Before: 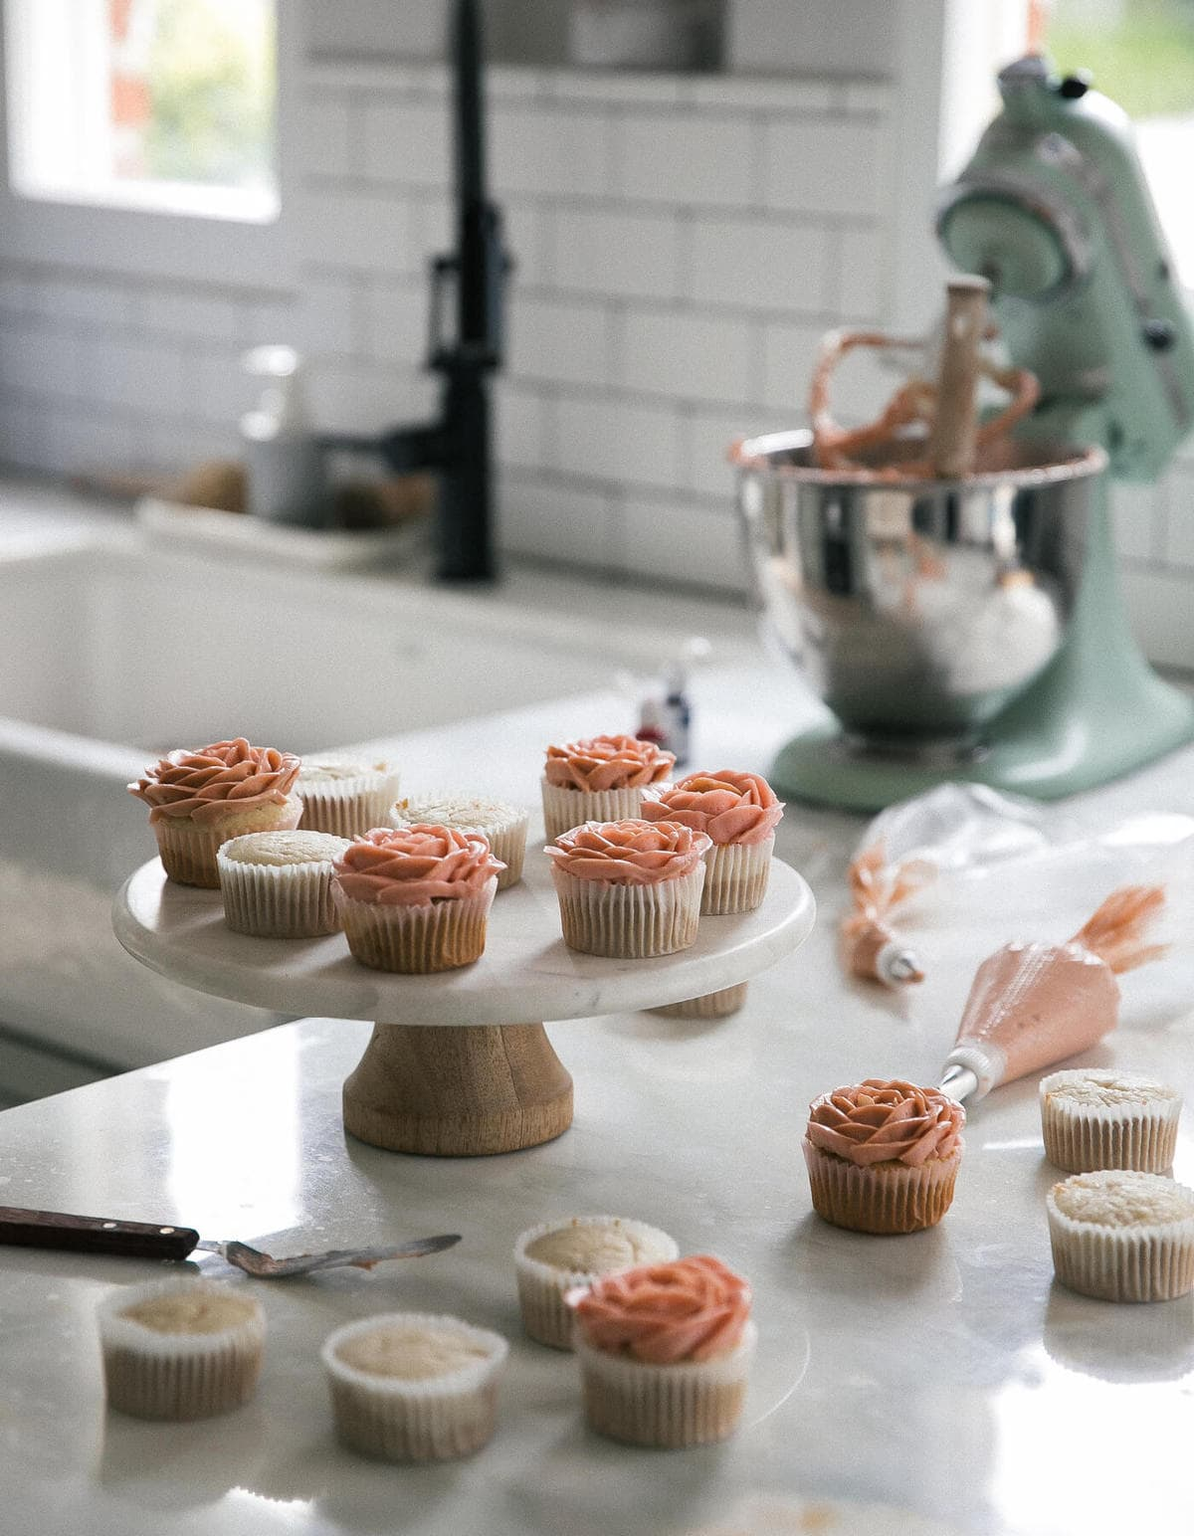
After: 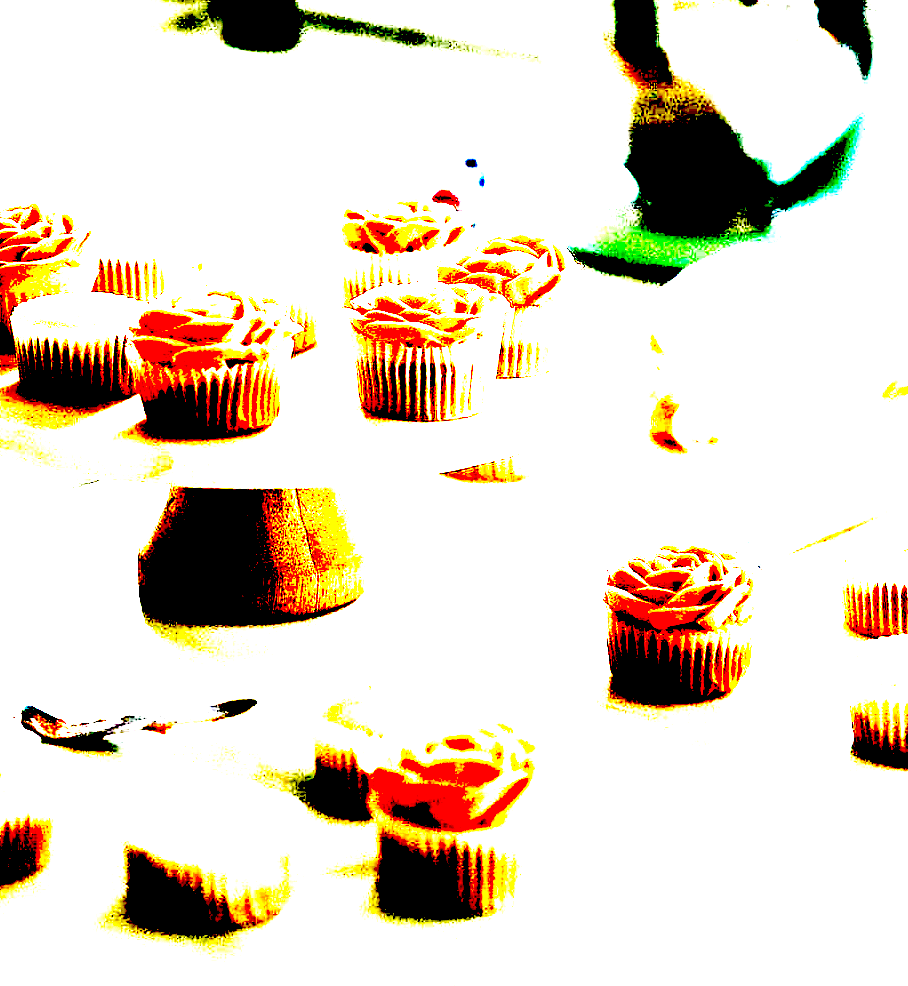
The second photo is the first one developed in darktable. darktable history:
exposure: black level correction 0.1, exposure 3 EV, compensate highlight preservation false
crop and rotate: left 17.299%, top 35.115%, right 7.015%, bottom 1.024%
